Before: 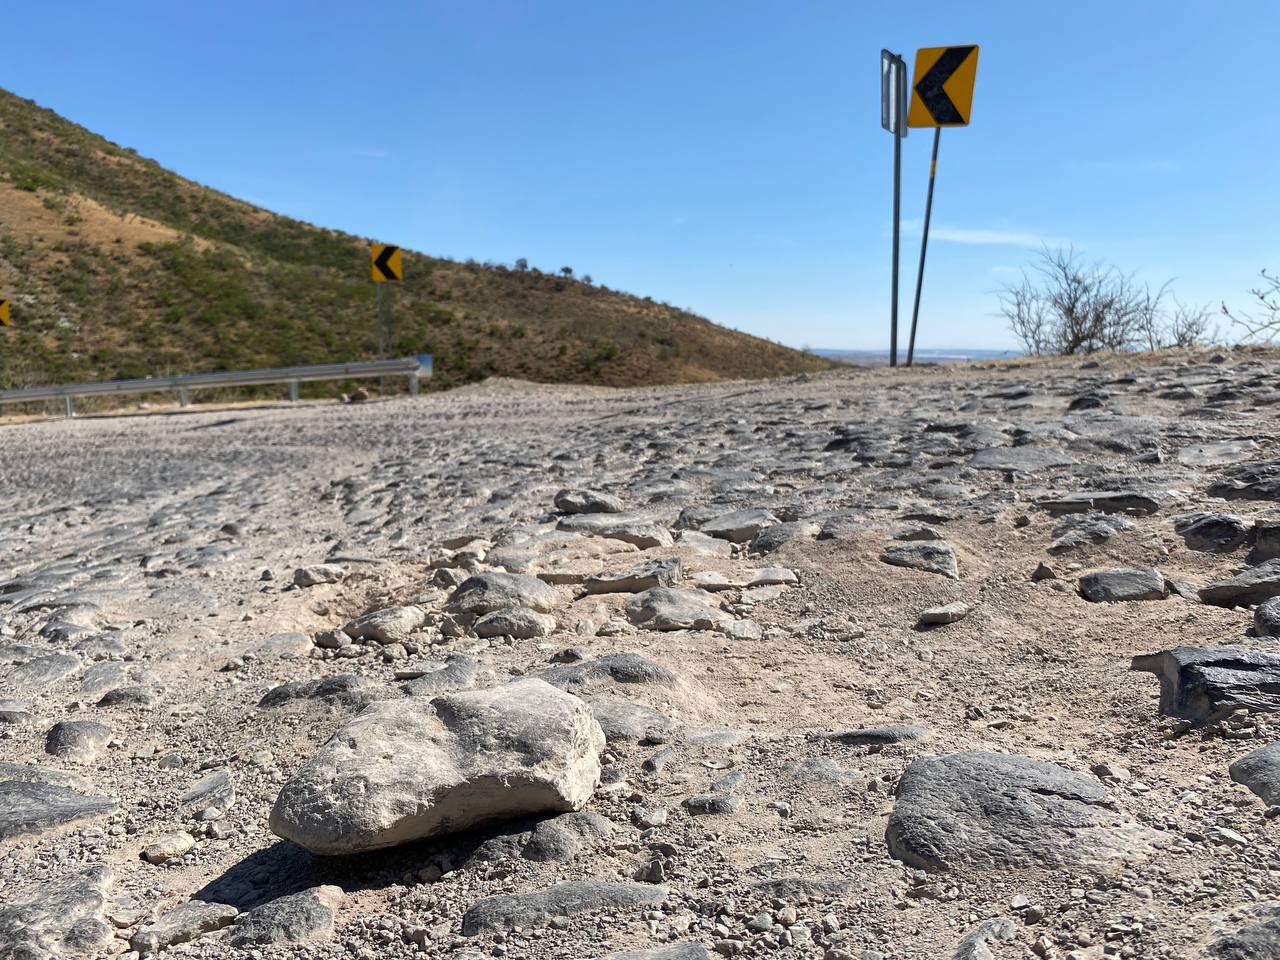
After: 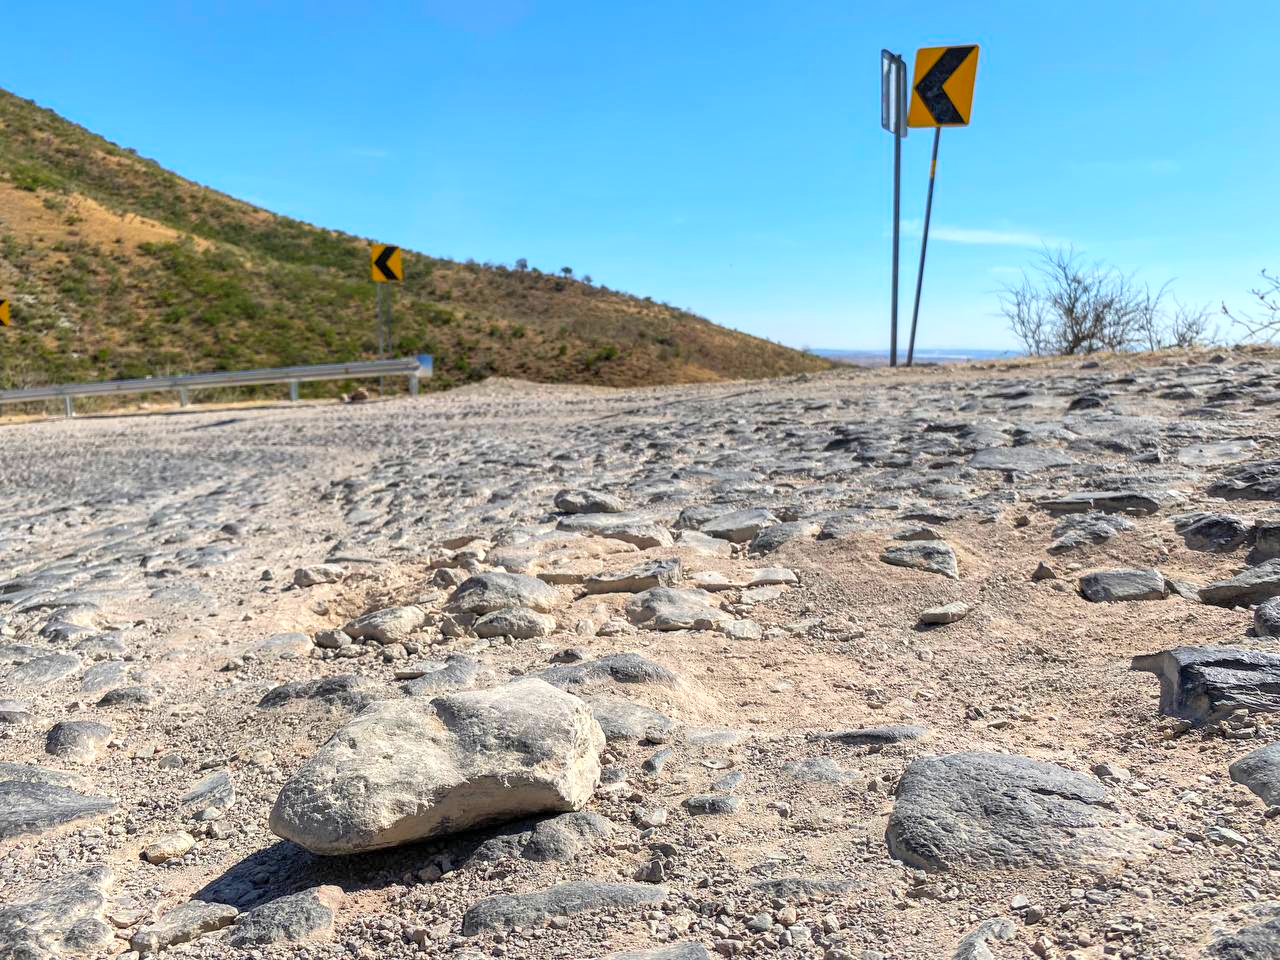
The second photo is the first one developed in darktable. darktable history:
local contrast: on, module defaults
contrast brightness saturation: contrast 0.069, brightness 0.177, saturation 0.413
